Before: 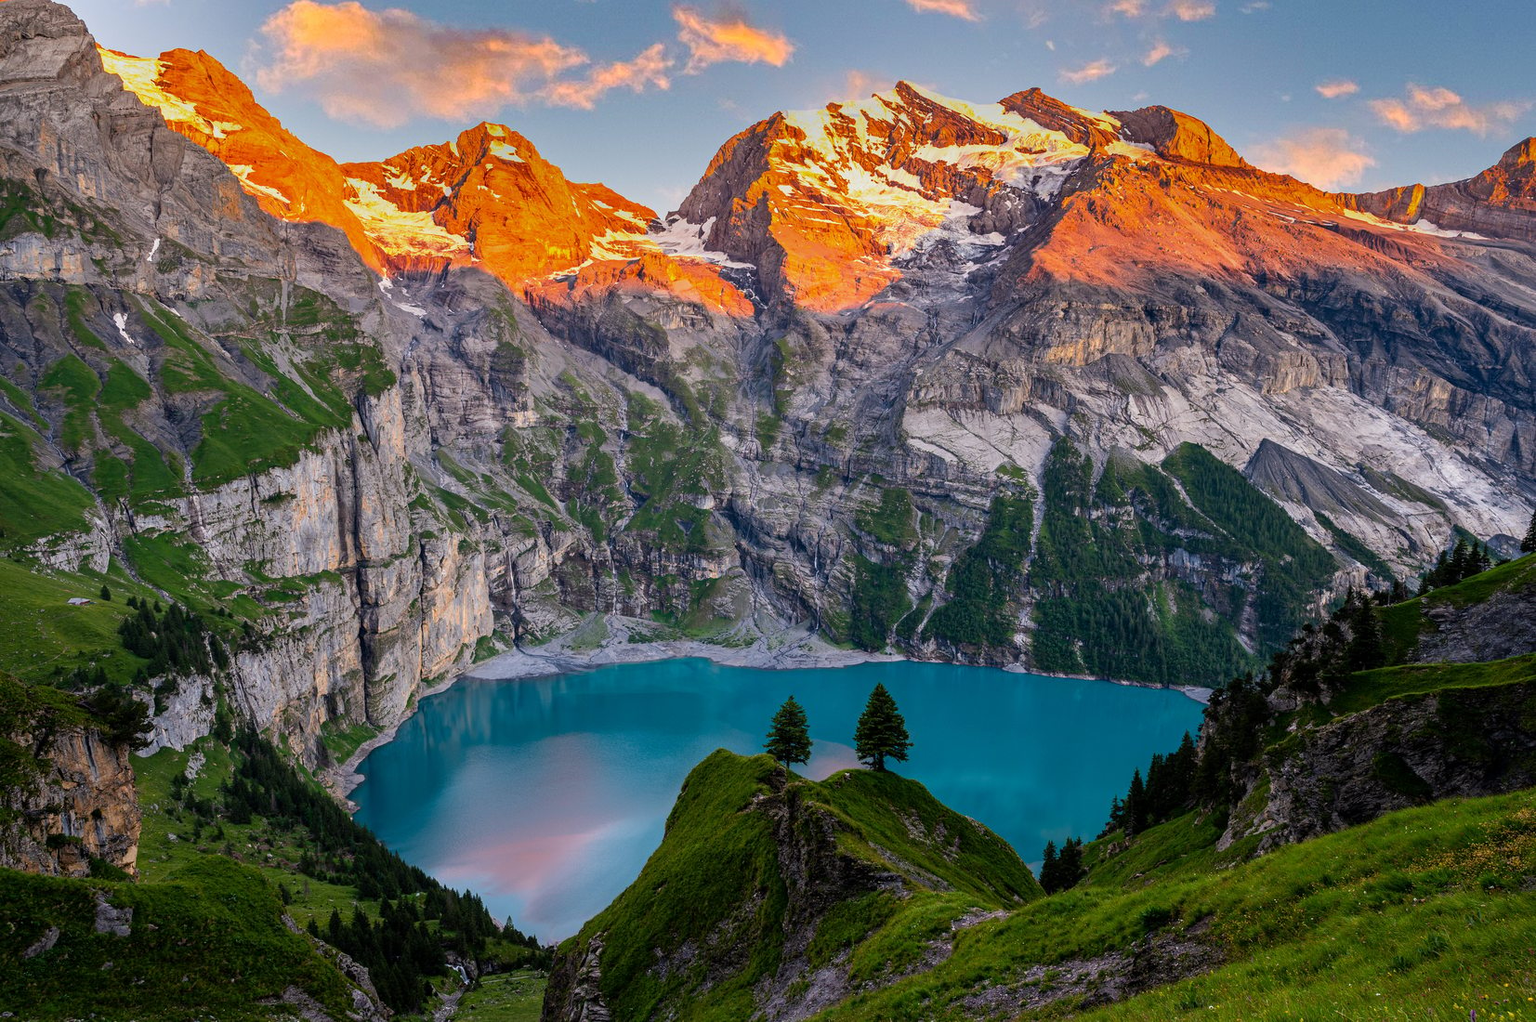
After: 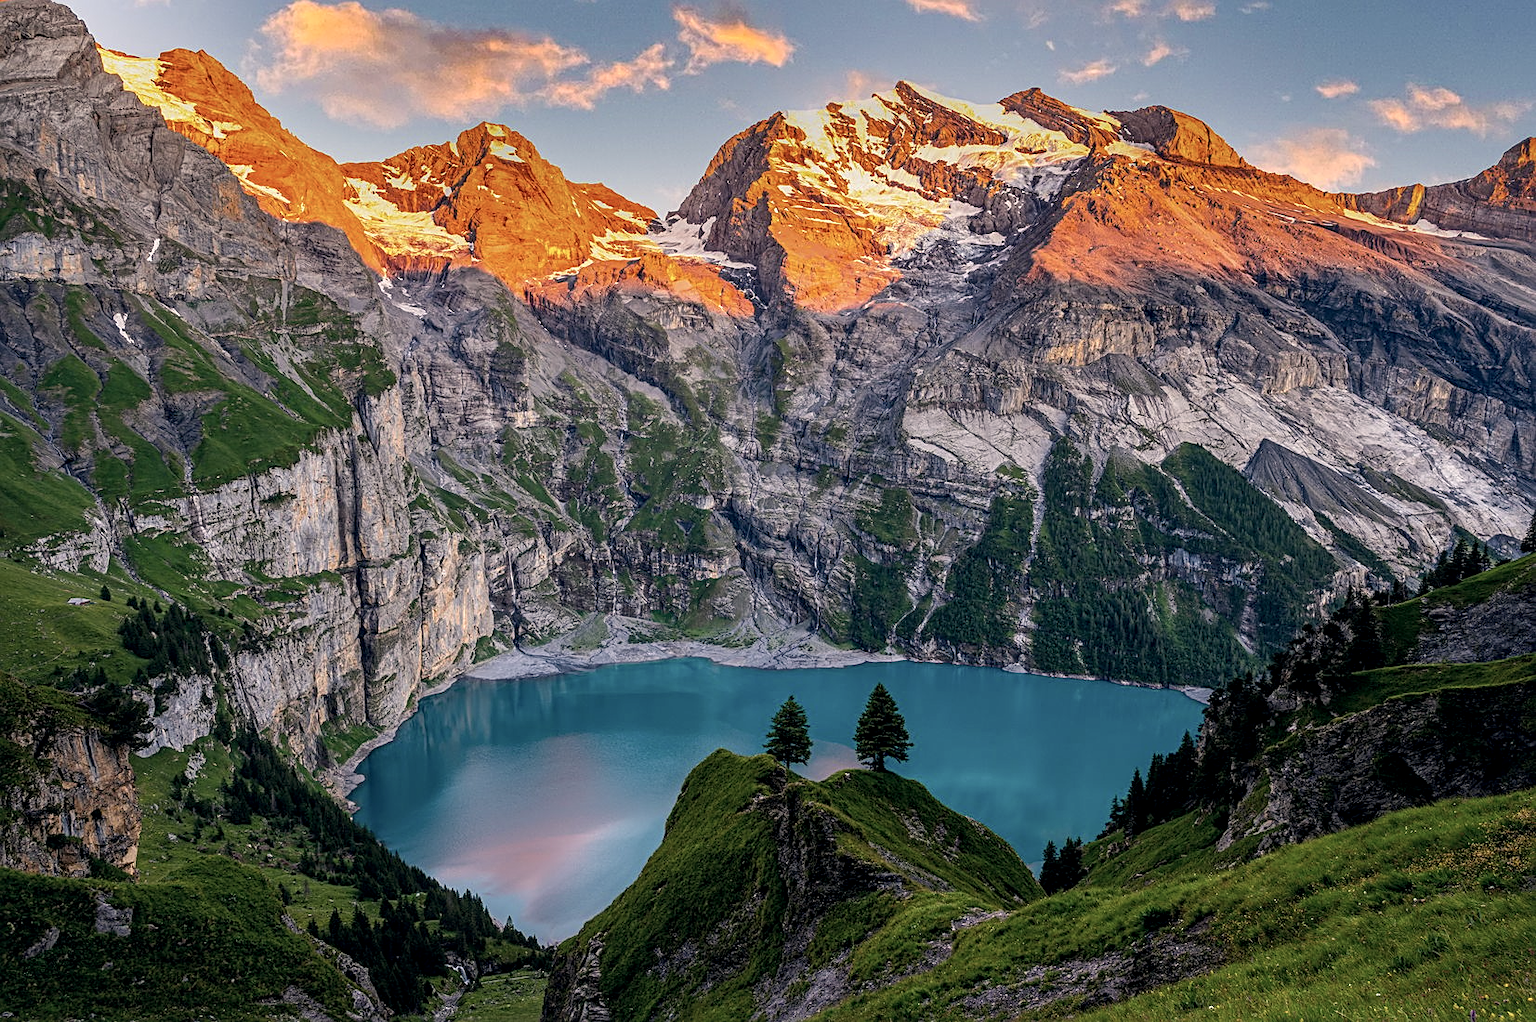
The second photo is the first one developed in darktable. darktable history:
color correction: highlights a* 2.87, highlights b* 4.99, shadows a* -1.55, shadows b* -4.95, saturation 0.797
sharpen: on, module defaults
local contrast: on, module defaults
